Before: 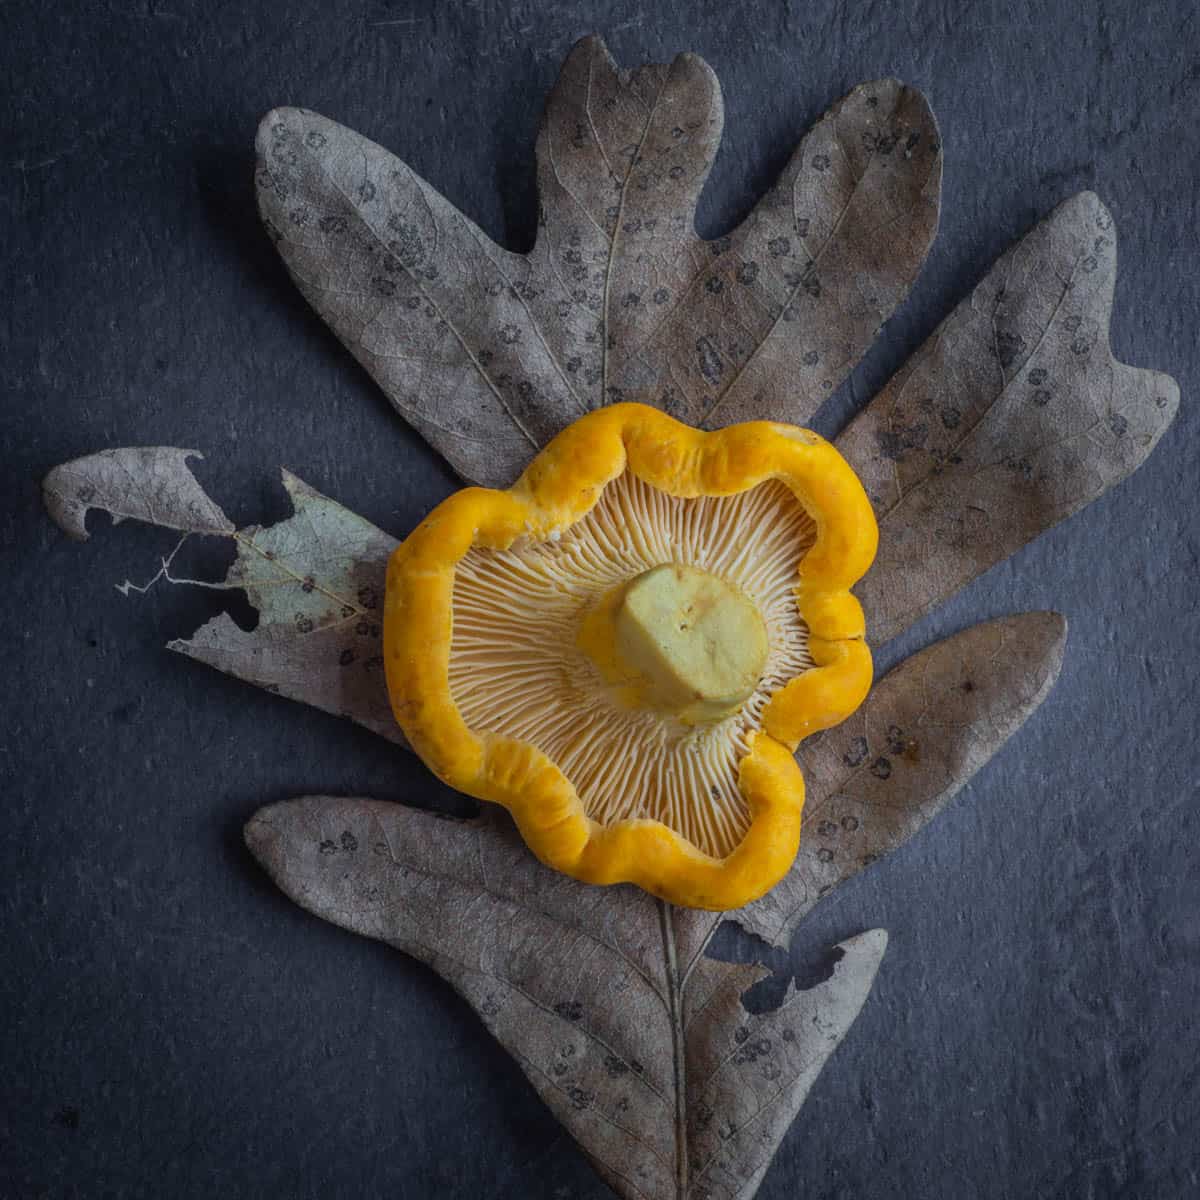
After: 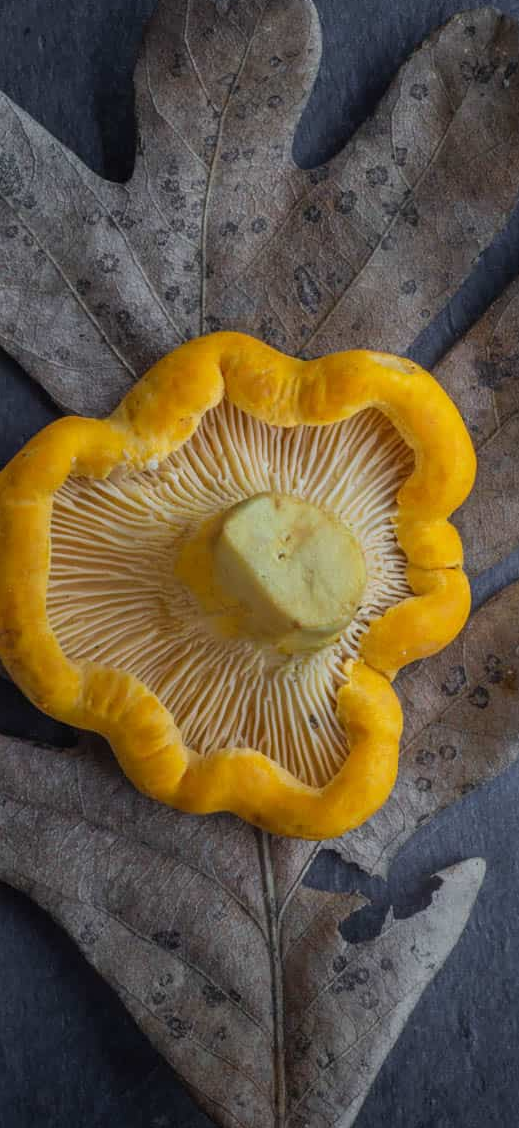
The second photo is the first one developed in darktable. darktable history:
crop: left 33.538%, top 5.928%, right 23.14%
